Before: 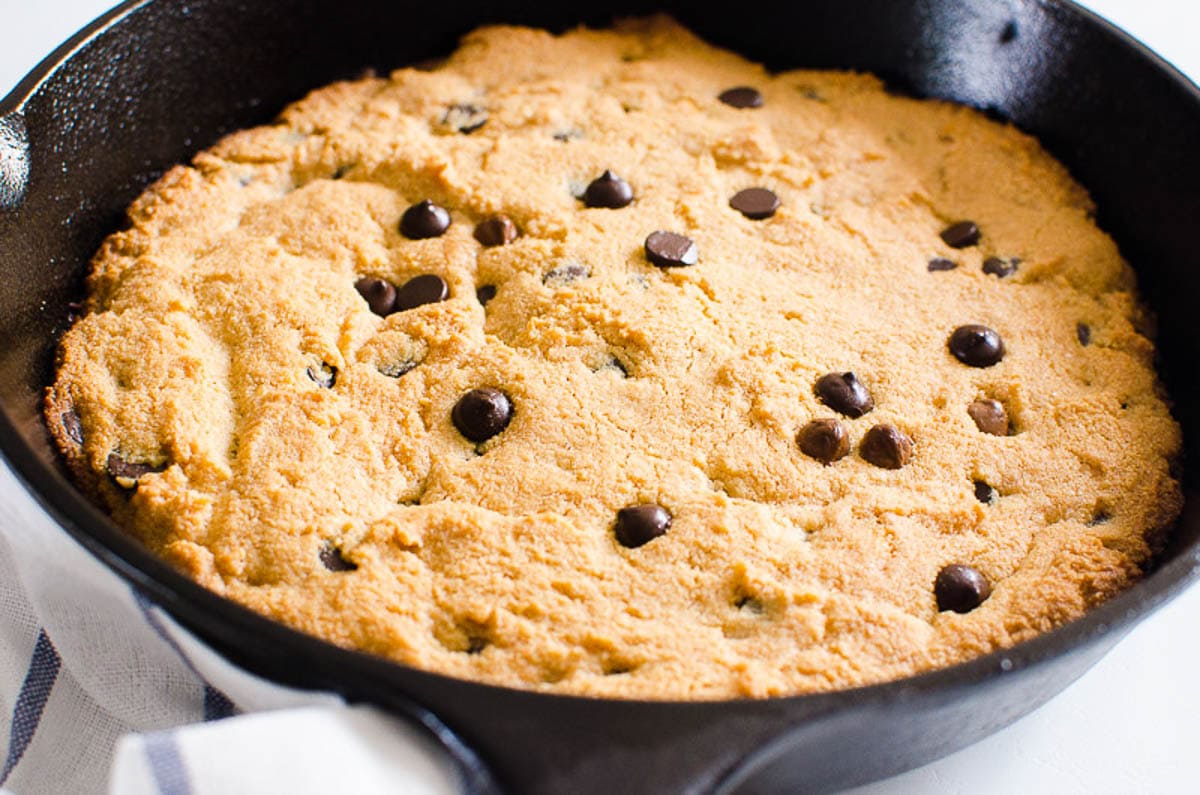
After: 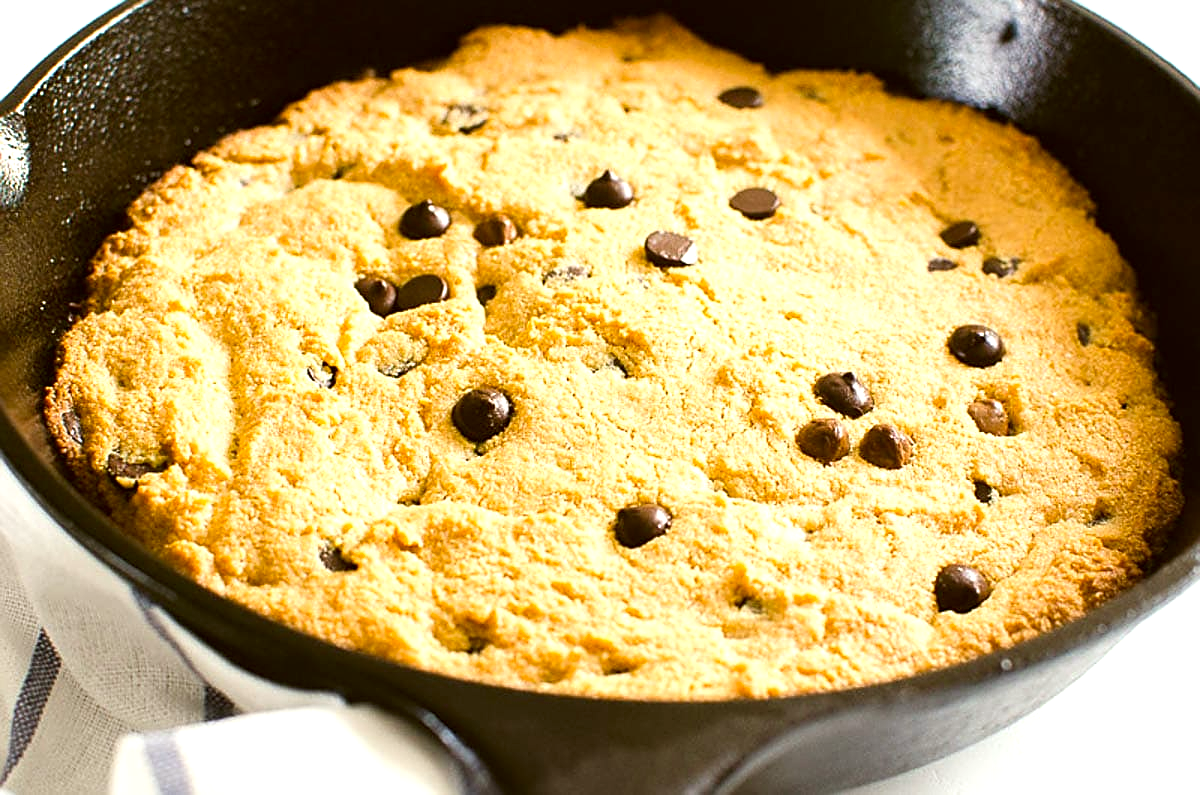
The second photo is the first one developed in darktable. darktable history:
color correction: highlights a* -1.43, highlights b* 10.12, shadows a* 0.395, shadows b* 19.35
exposure: black level correction 0, exposure 0.5 EV, compensate exposure bias true, compensate highlight preservation false
sharpen: on, module defaults
white balance: emerald 1
